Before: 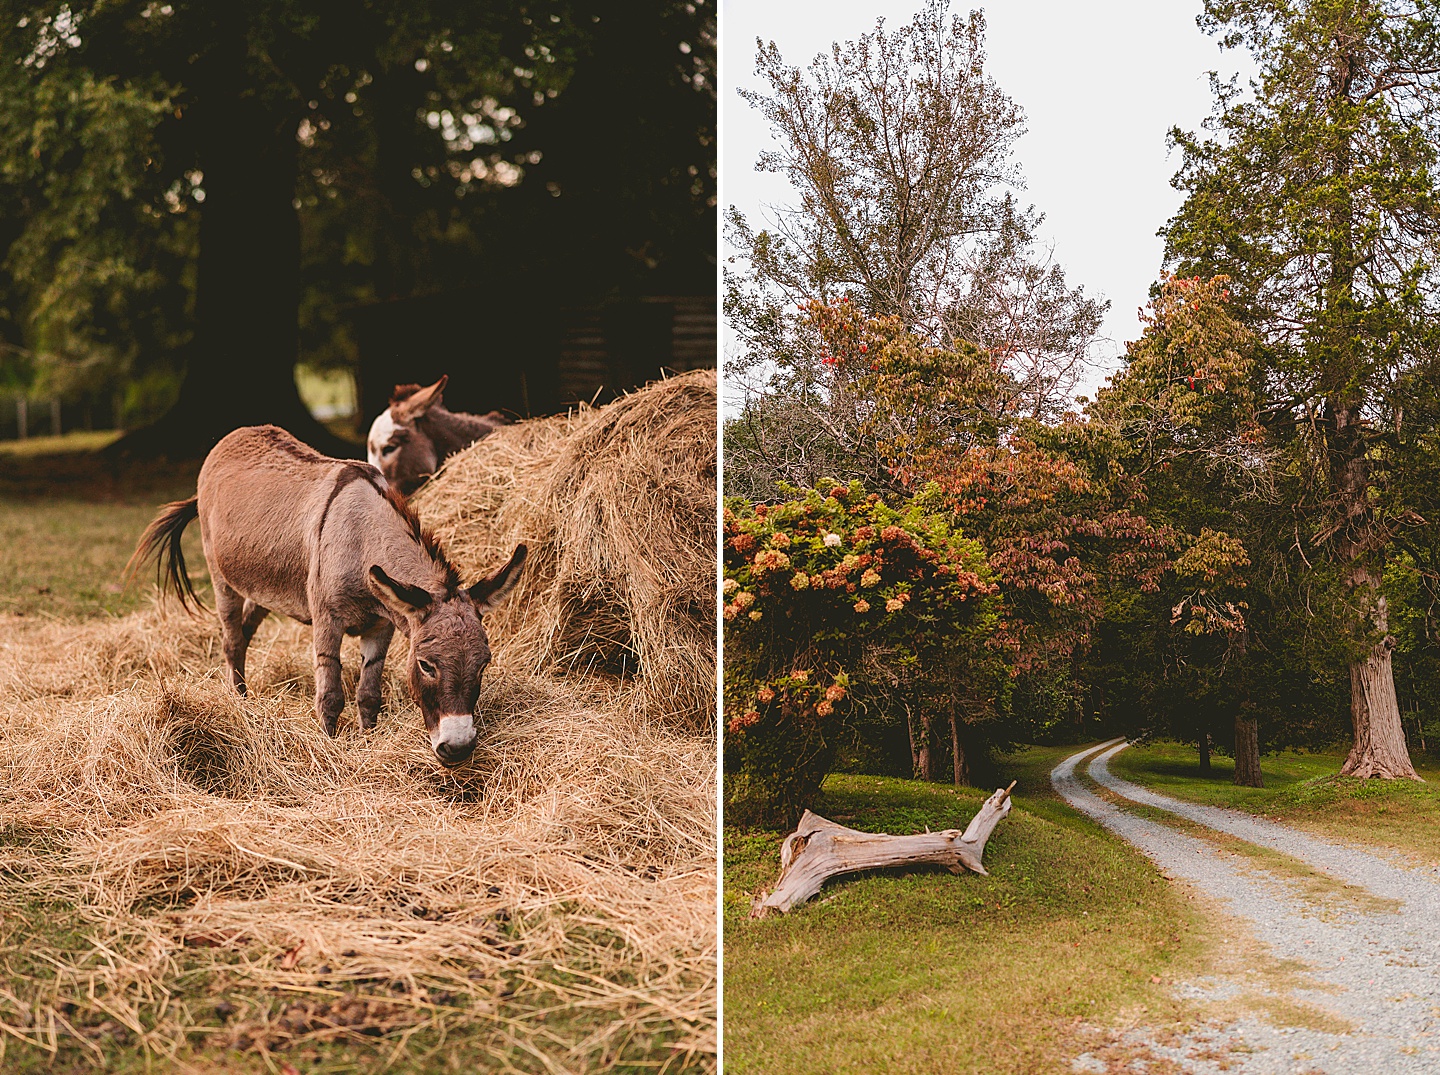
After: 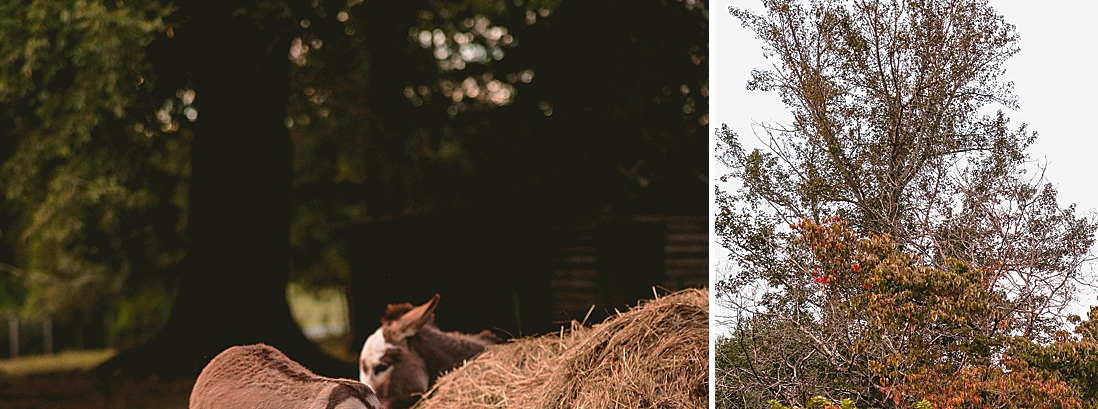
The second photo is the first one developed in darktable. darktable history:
base curve: curves: ch0 [(0, 0) (0.595, 0.418) (1, 1)], preserve colors none
levels: levels [0, 0.476, 0.951]
crop: left 0.579%, top 7.627%, right 23.167%, bottom 54.275%
